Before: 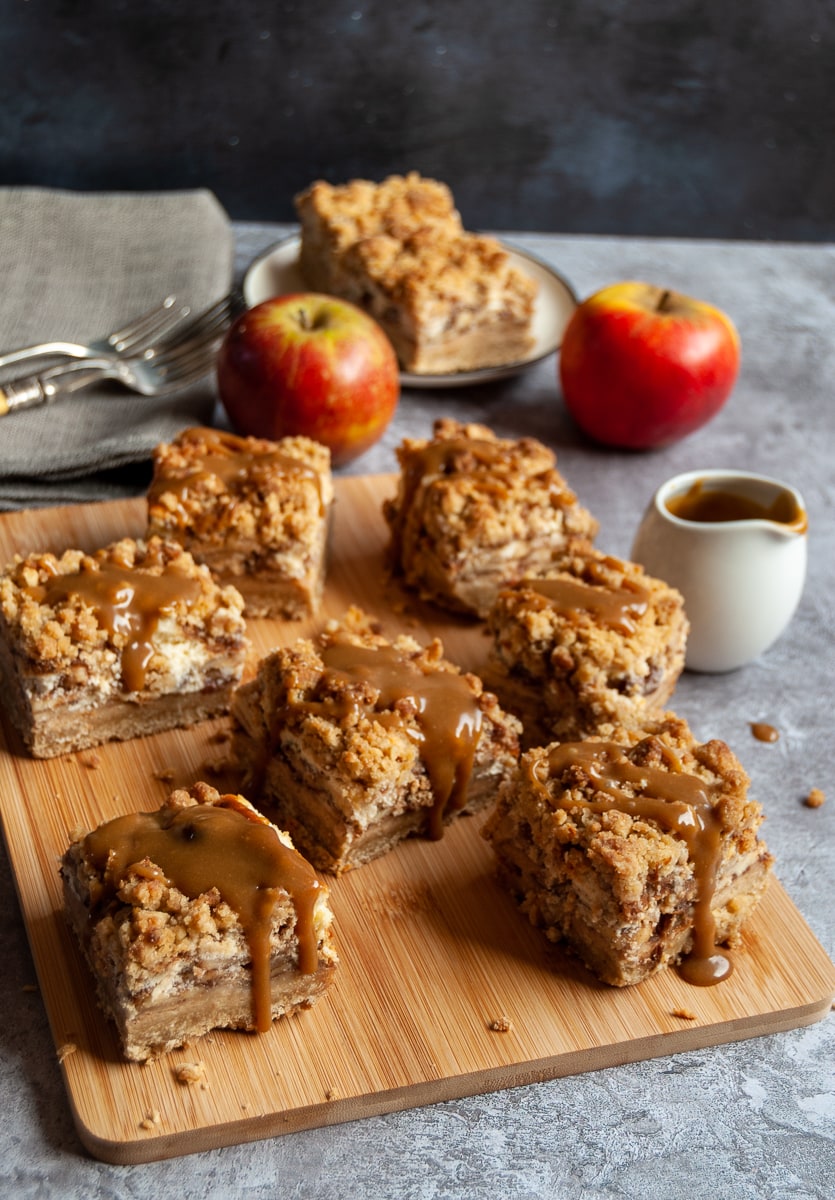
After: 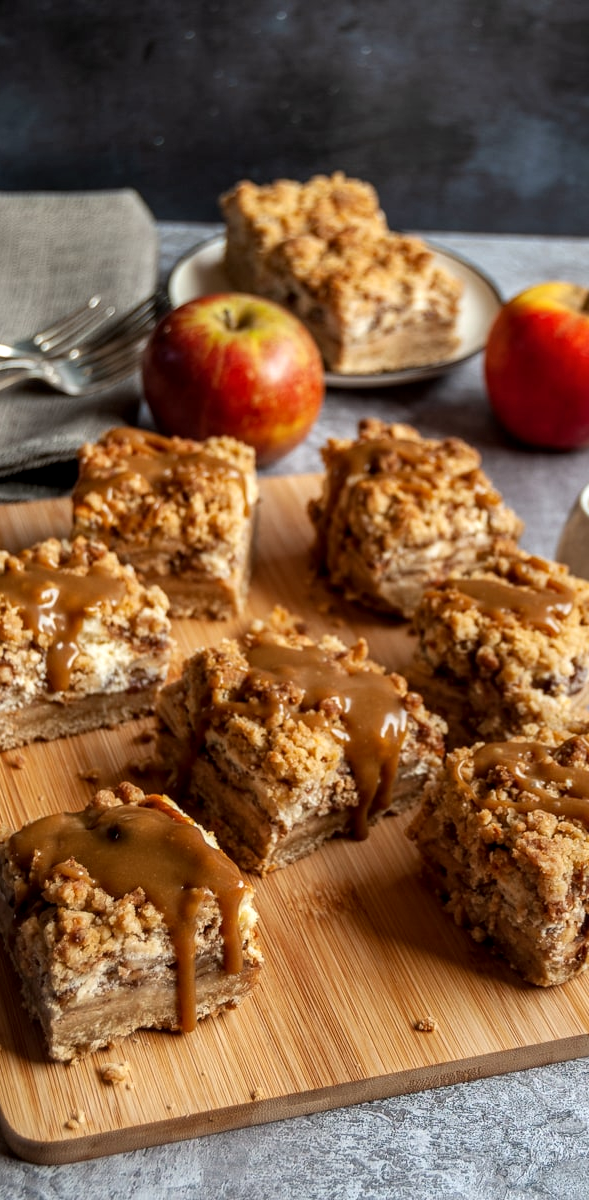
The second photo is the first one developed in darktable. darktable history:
crop and rotate: left 9.074%, right 20.376%
local contrast: on, module defaults
tone equalizer: on, module defaults
